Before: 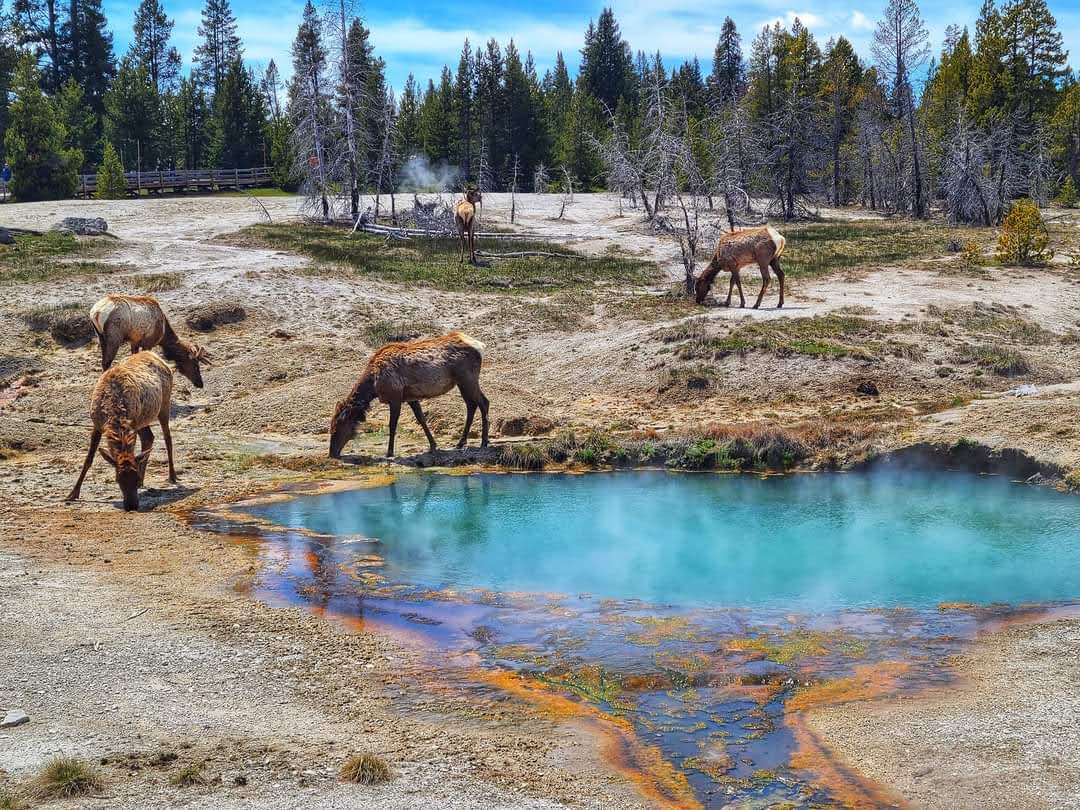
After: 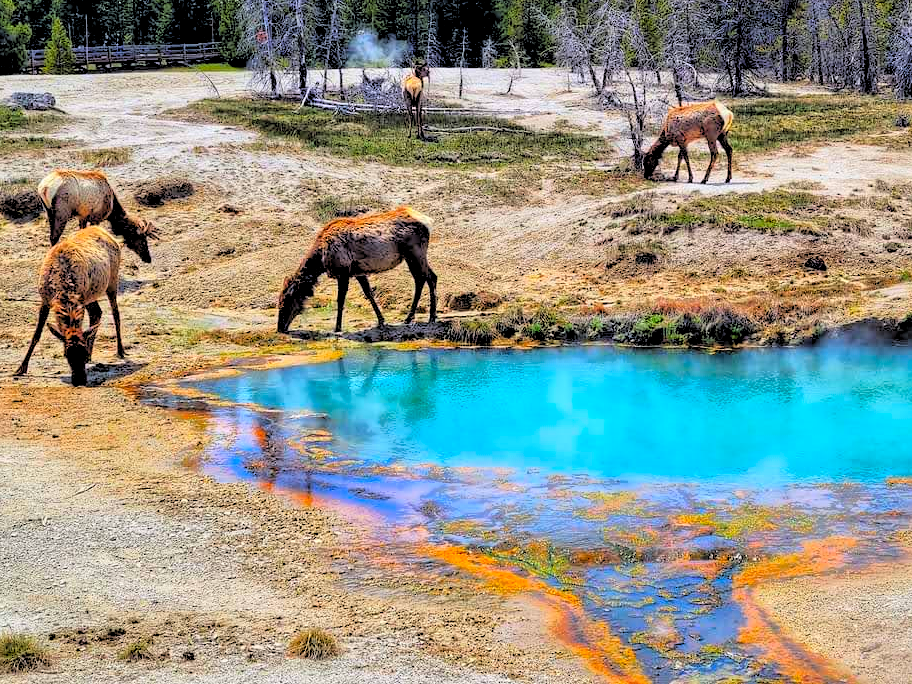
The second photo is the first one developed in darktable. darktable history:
crop and rotate: left 4.842%, top 15.51%, right 10.668%
global tonemap: drago (1, 100), detail 1
levels: levels [0, 0.352, 0.703]
exposure: black level correction 0, exposure 0.7 EV, compensate exposure bias true, compensate highlight preservation false
rgb levels: levels [[0.034, 0.472, 0.904], [0, 0.5, 1], [0, 0.5, 1]]
